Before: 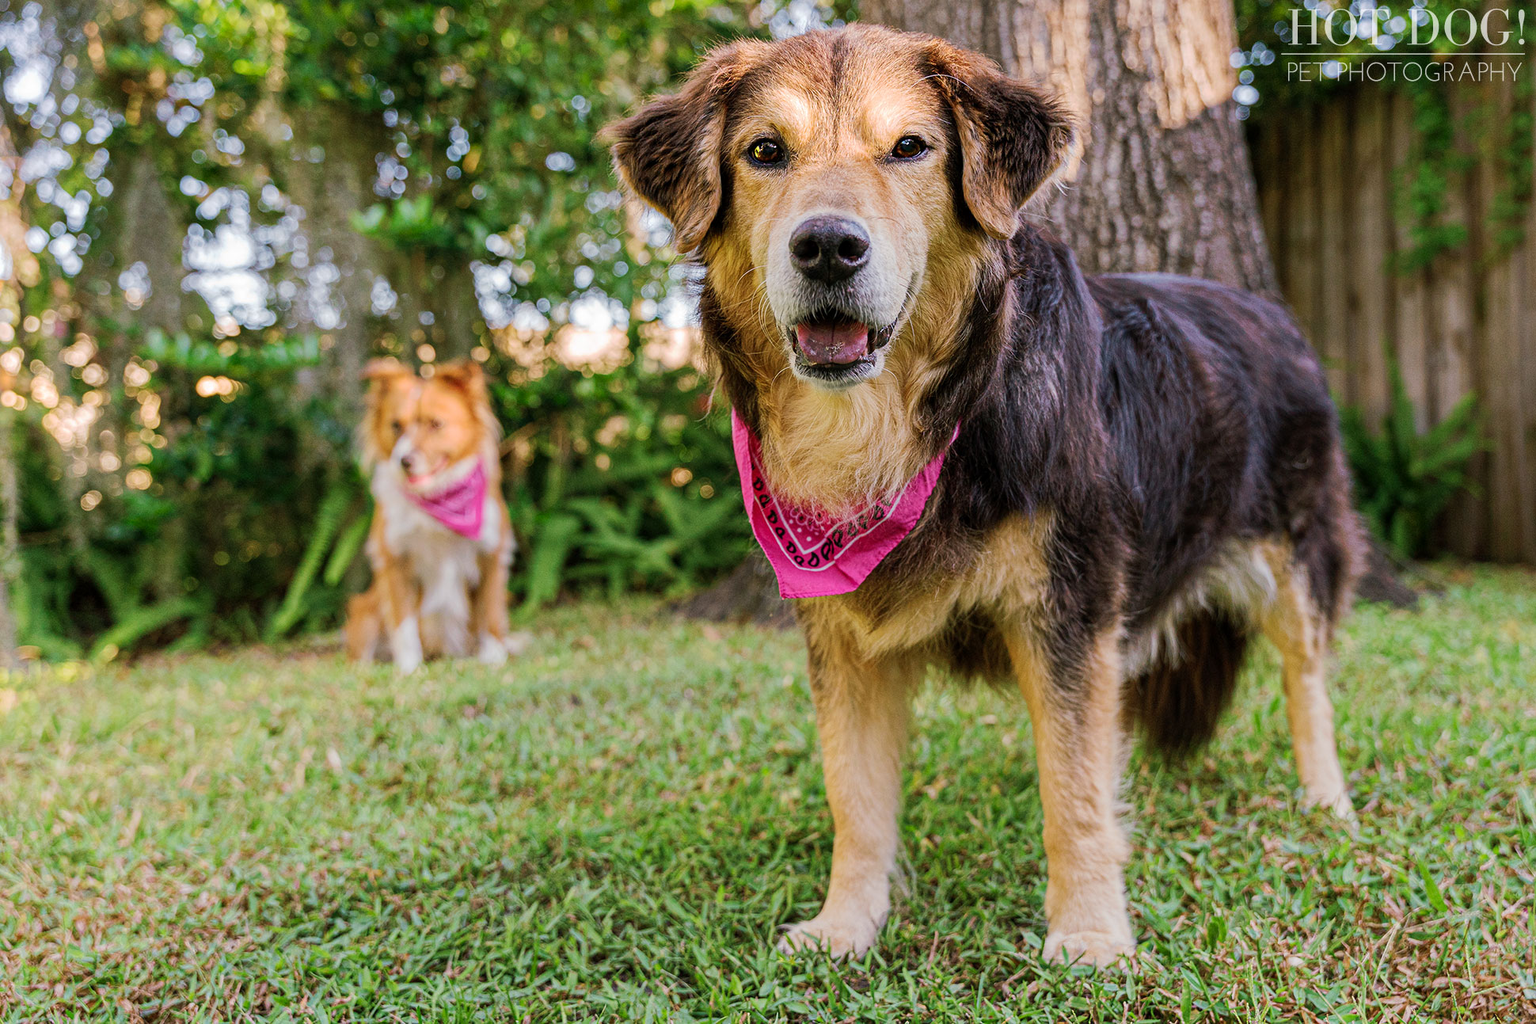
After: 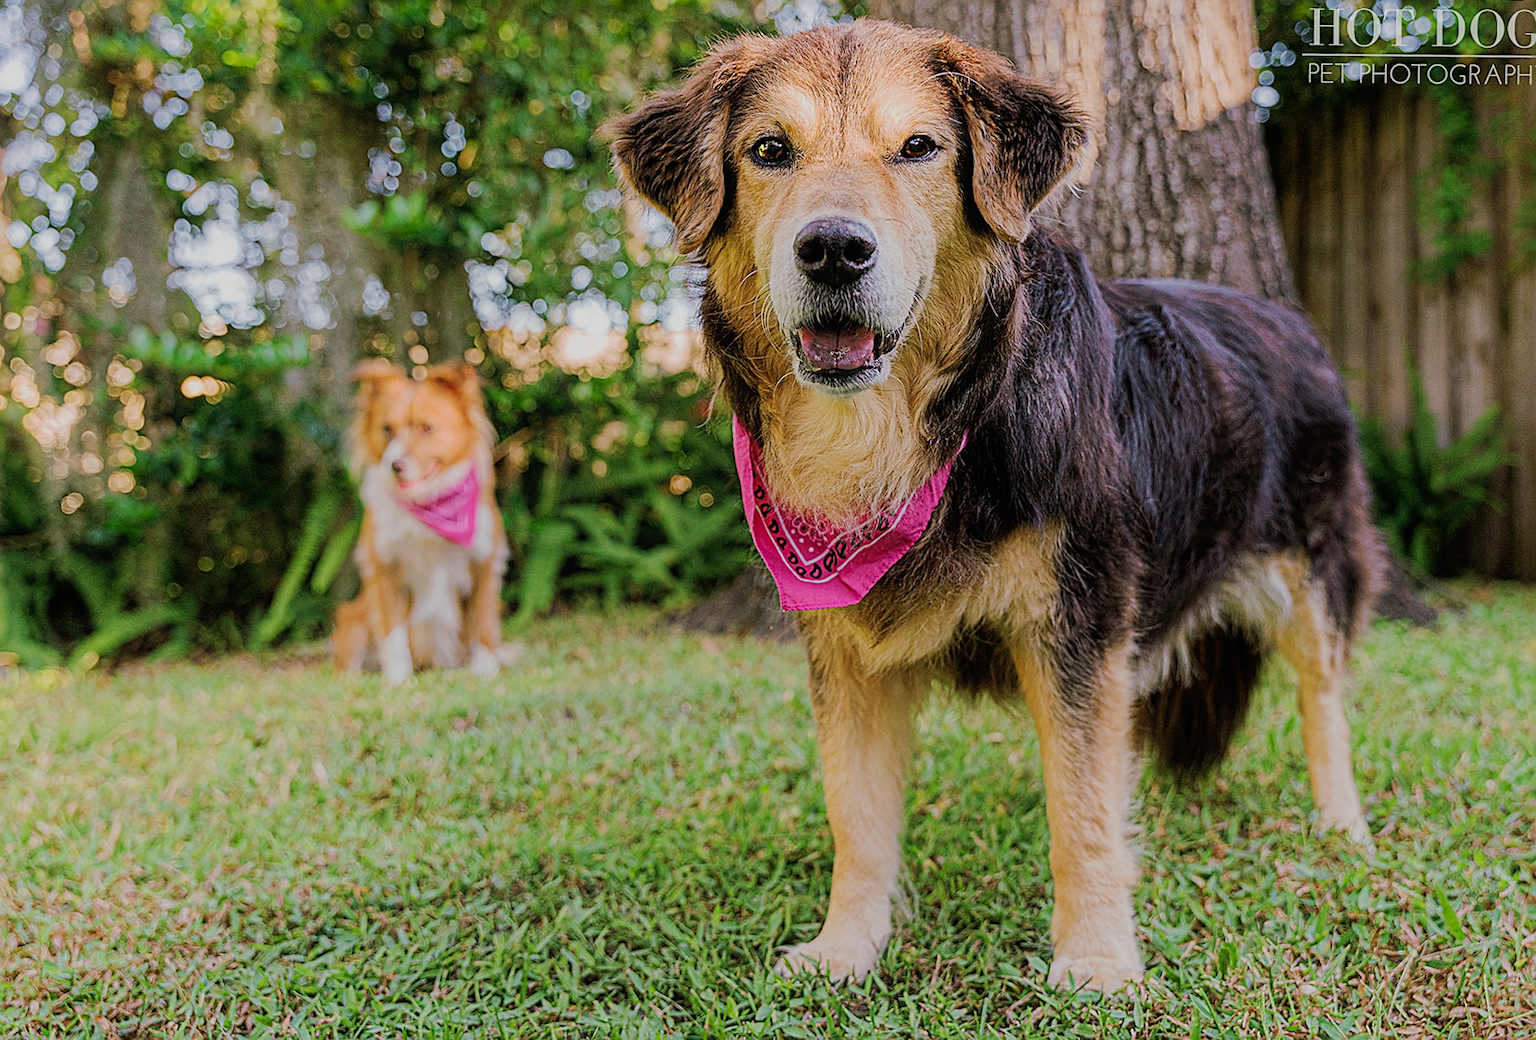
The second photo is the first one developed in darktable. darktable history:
filmic rgb: white relative exposure 3.9 EV, hardness 4.26
sharpen: amount 0.75
crop and rotate: angle -1.69°
exposure: compensate highlight preservation false
contrast equalizer: y [[0.5, 0.488, 0.462, 0.461, 0.491, 0.5], [0.5 ×6], [0.5 ×6], [0 ×6], [0 ×6]]
rotate and perspective: rotation -1.17°, automatic cropping off
